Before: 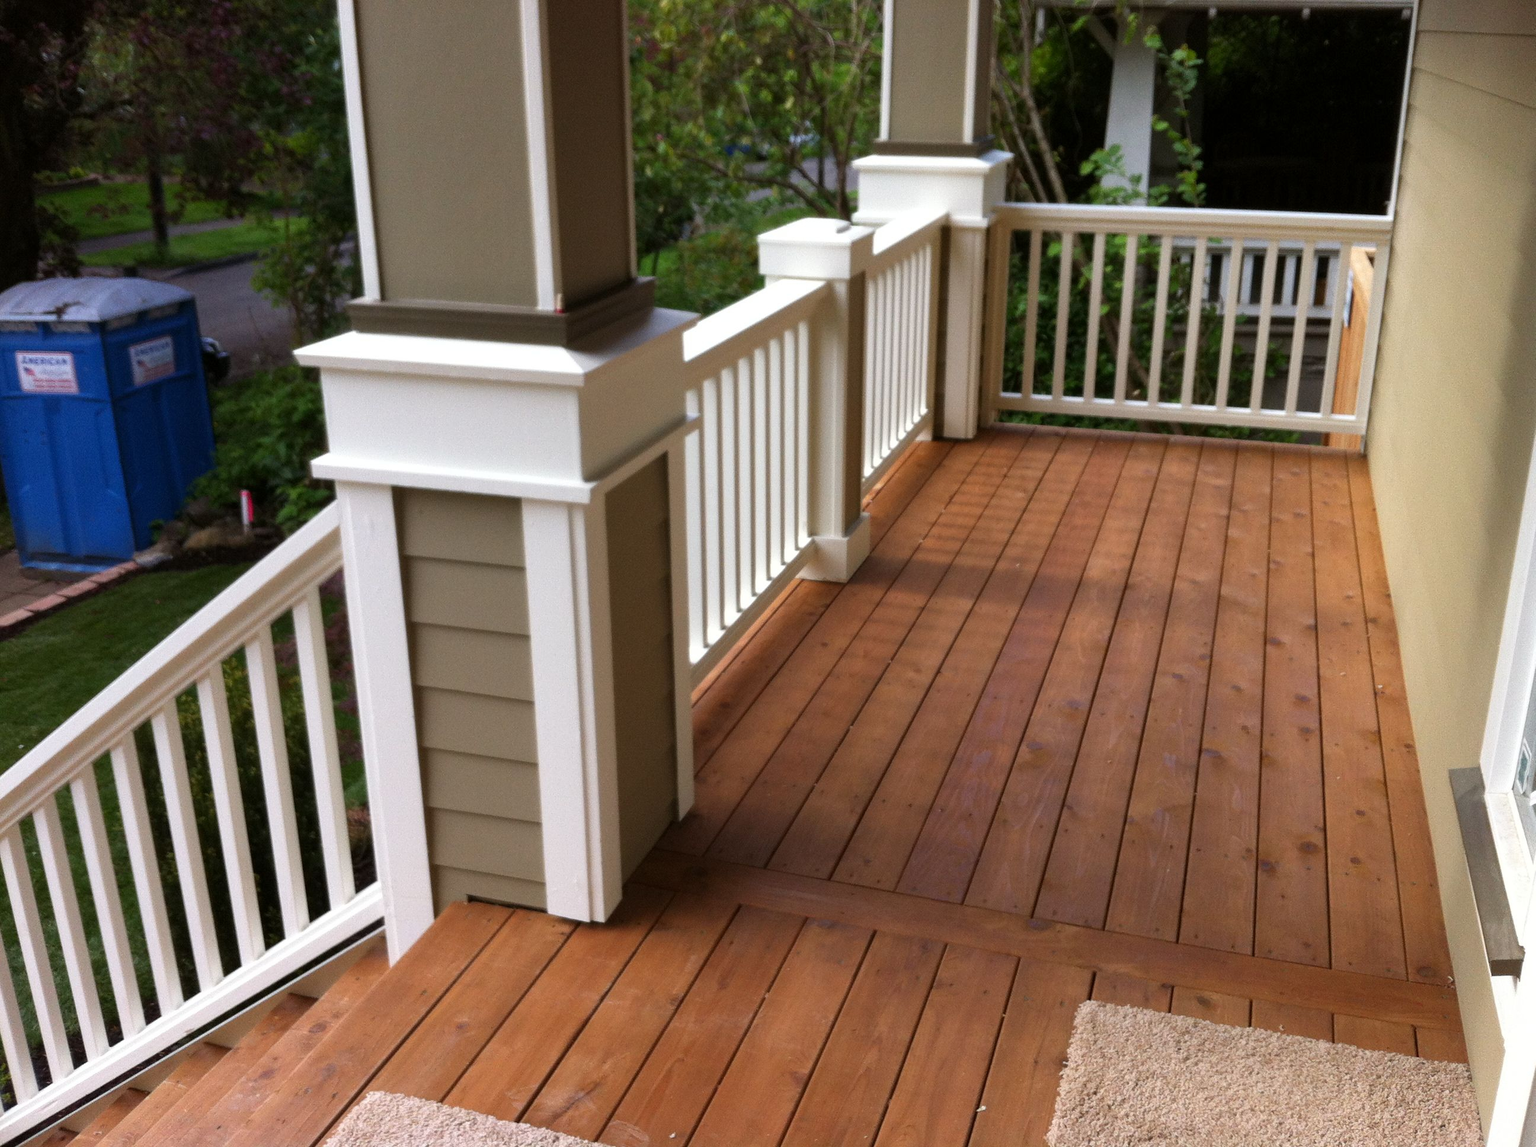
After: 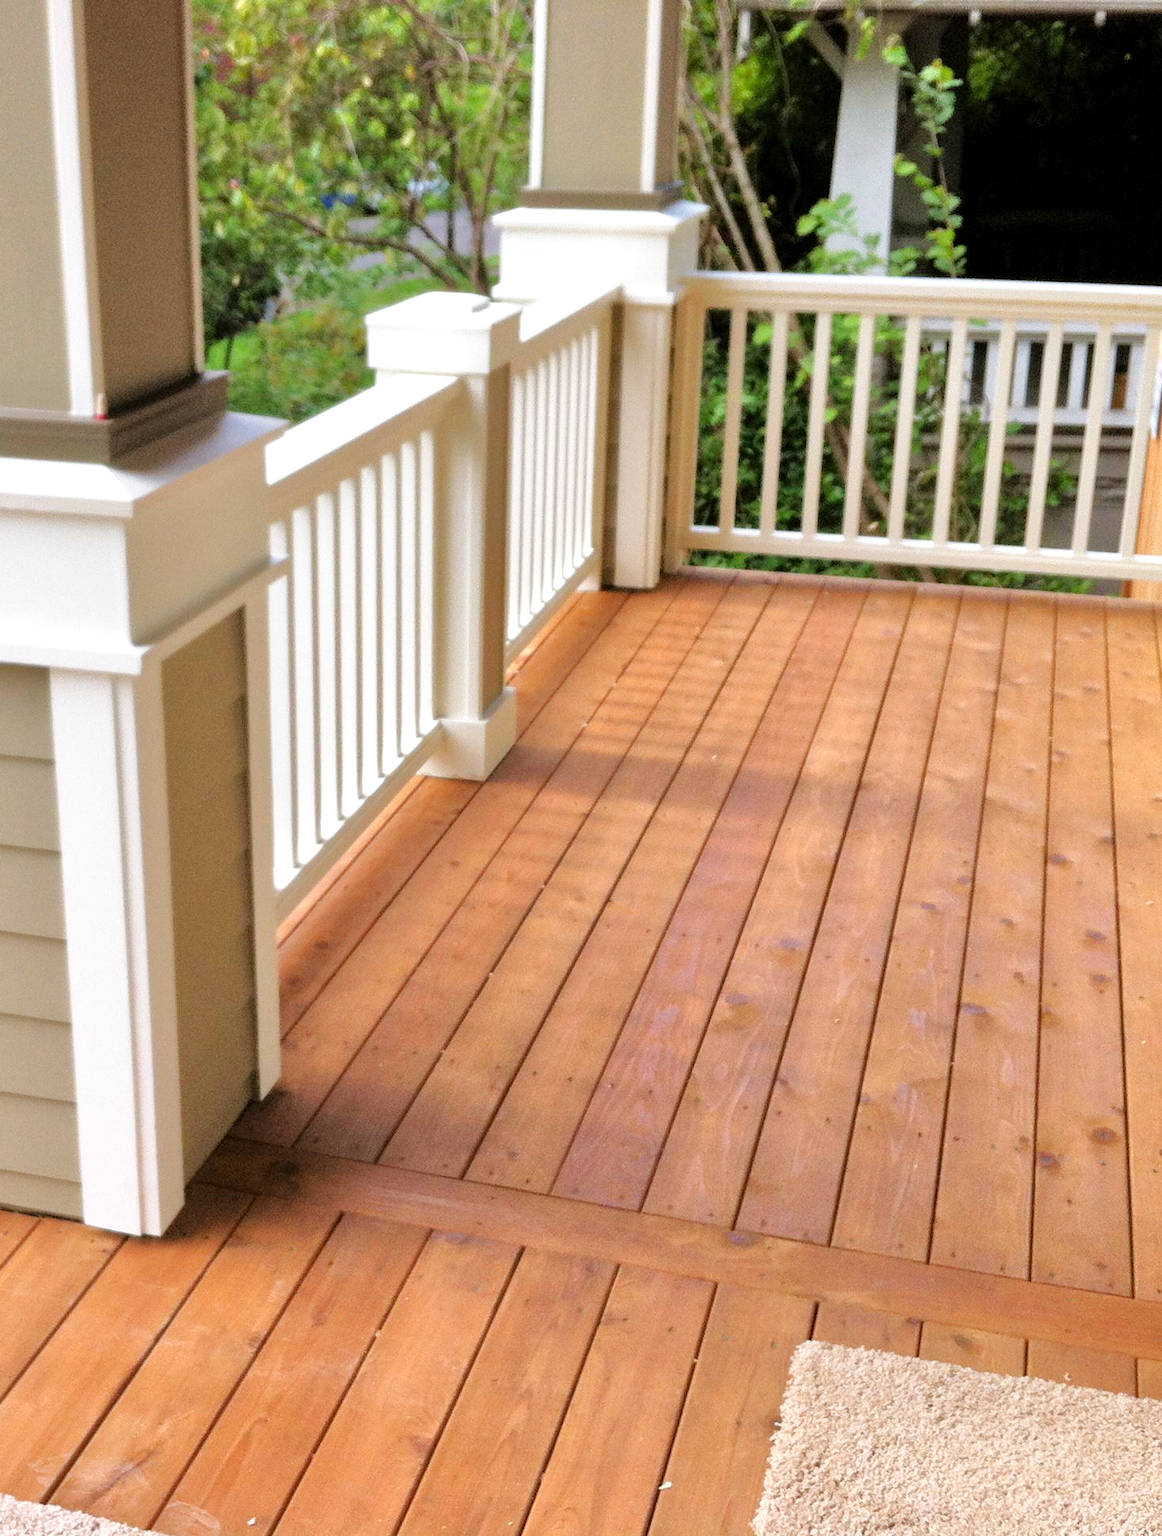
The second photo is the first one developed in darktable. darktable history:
base curve: curves: ch0 [(0, 0) (0.204, 0.334) (0.55, 0.733) (1, 1)], preserve colors none
tone equalizer: -7 EV 0.146 EV, -6 EV 0.564 EV, -5 EV 1.17 EV, -4 EV 1.3 EV, -3 EV 1.17 EV, -2 EV 0.6 EV, -1 EV 0.164 EV
crop: left 31.571%, top 0.014%, right 11.895%
levels: levels [0.016, 0.484, 0.953]
